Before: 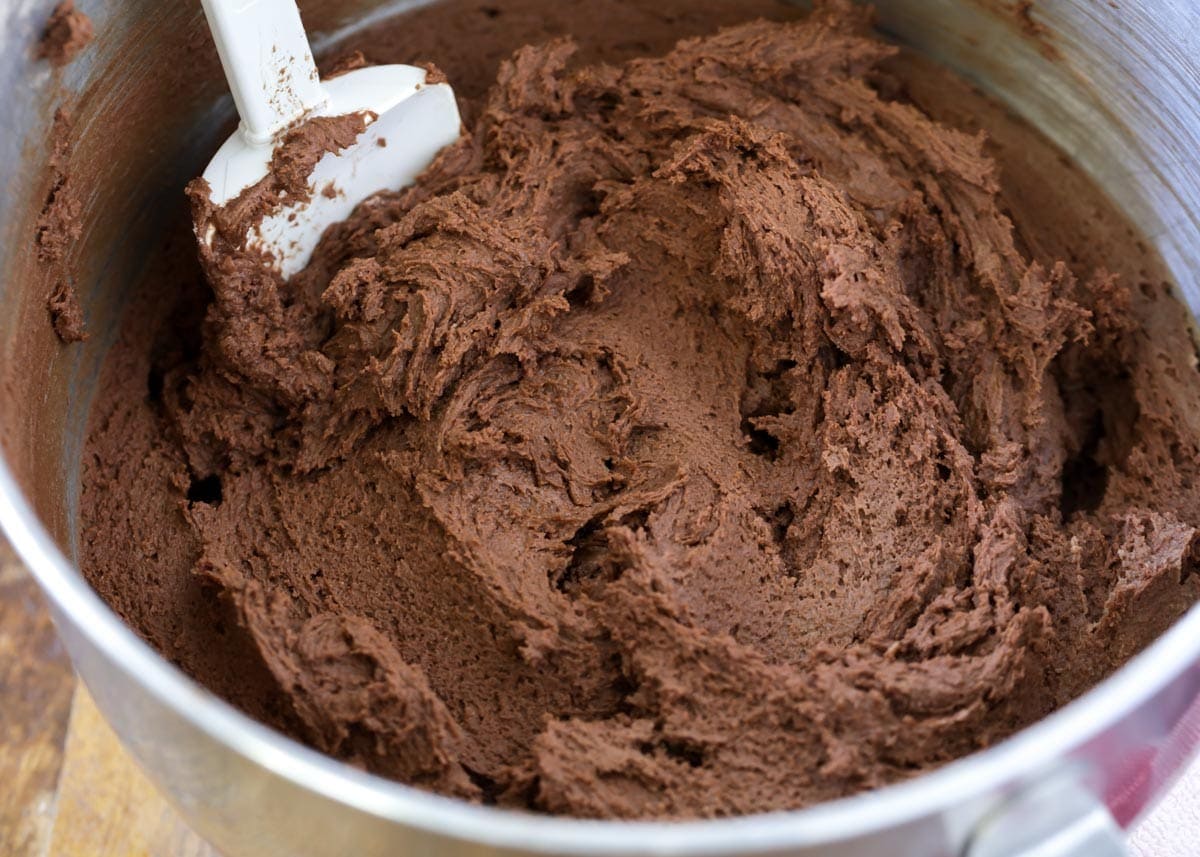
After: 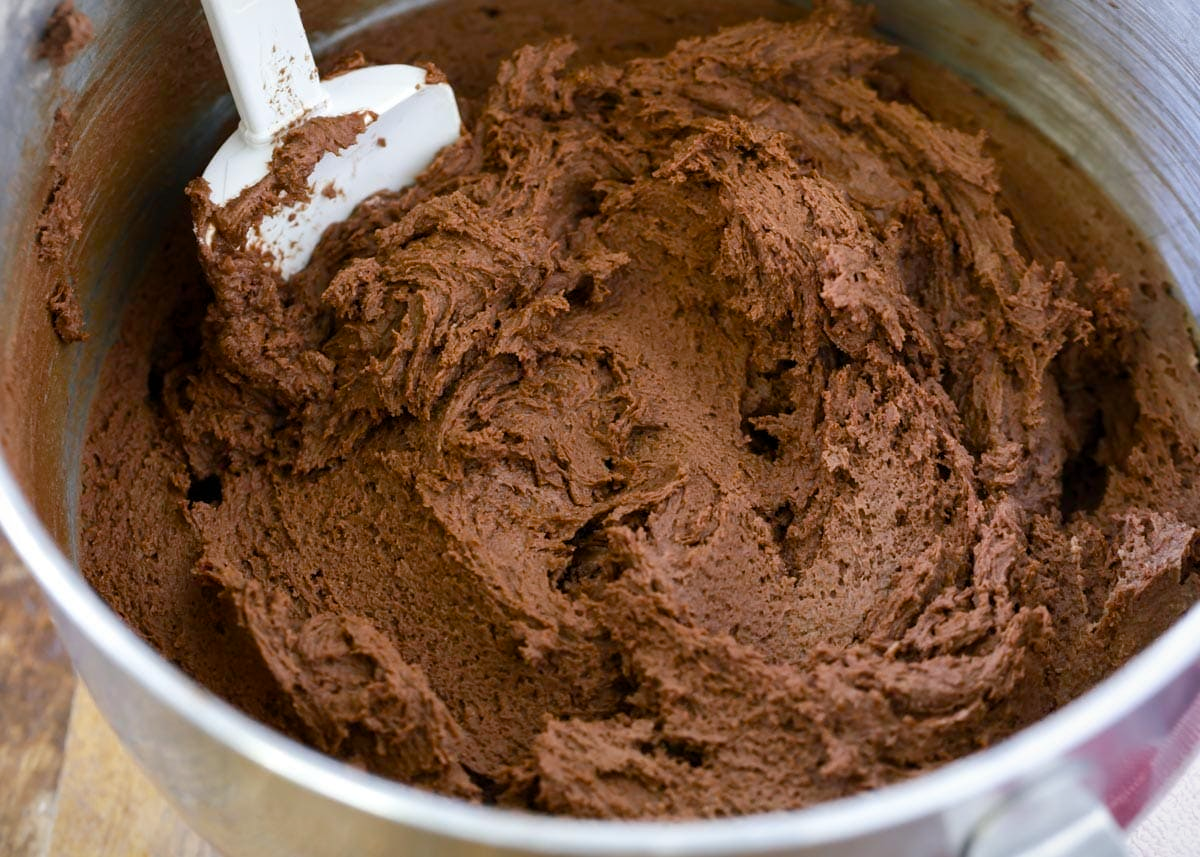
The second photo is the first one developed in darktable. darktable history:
color balance rgb: shadows lift › luminance -7.584%, shadows lift › chroma 2.199%, shadows lift › hue 167.27°, perceptual saturation grading › global saturation 20%, perceptual saturation grading › highlights -24.821%, perceptual saturation grading › shadows 25.599%, global vibrance 9.916%
vignetting: fall-off start 99.15%, brightness -0.187, saturation -0.293, width/height ratio 1.305
